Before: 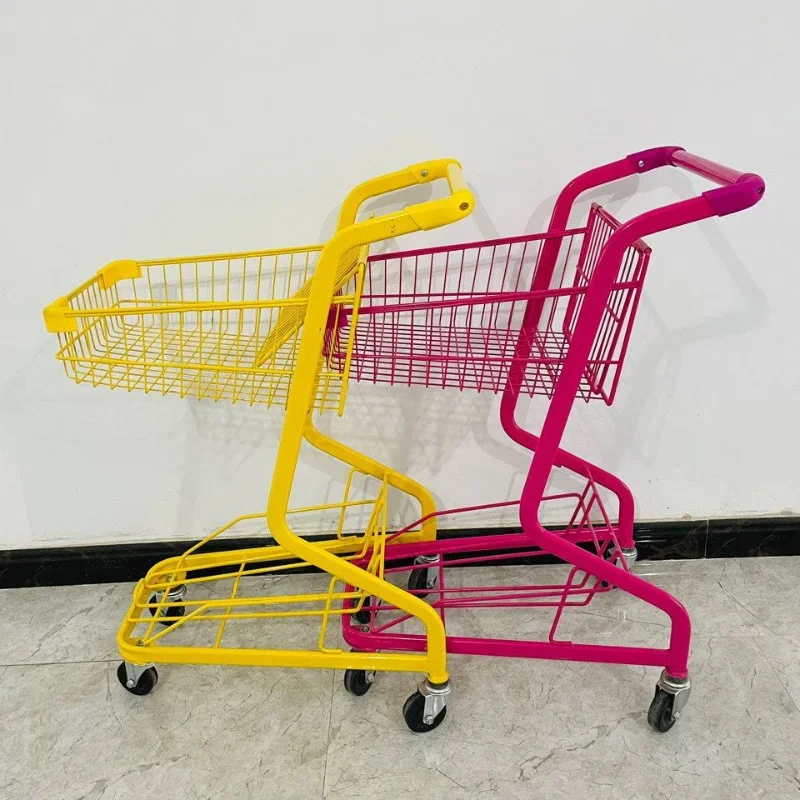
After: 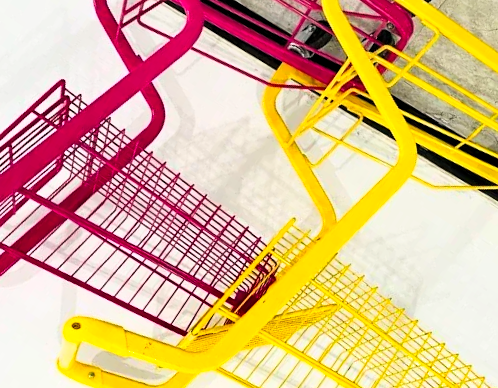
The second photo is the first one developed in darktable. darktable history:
base curve: curves: ch0 [(0, 0) (0.028, 0.03) (0.121, 0.232) (0.46, 0.748) (0.859, 0.968) (1, 1)]
shadows and highlights: shadows 12.93, white point adjustment 1.11, soften with gaussian
levels: levels [0.026, 0.507, 0.987]
crop and rotate: angle 146.82°, left 9.174%, top 15.663%, right 4.537%, bottom 17.121%
